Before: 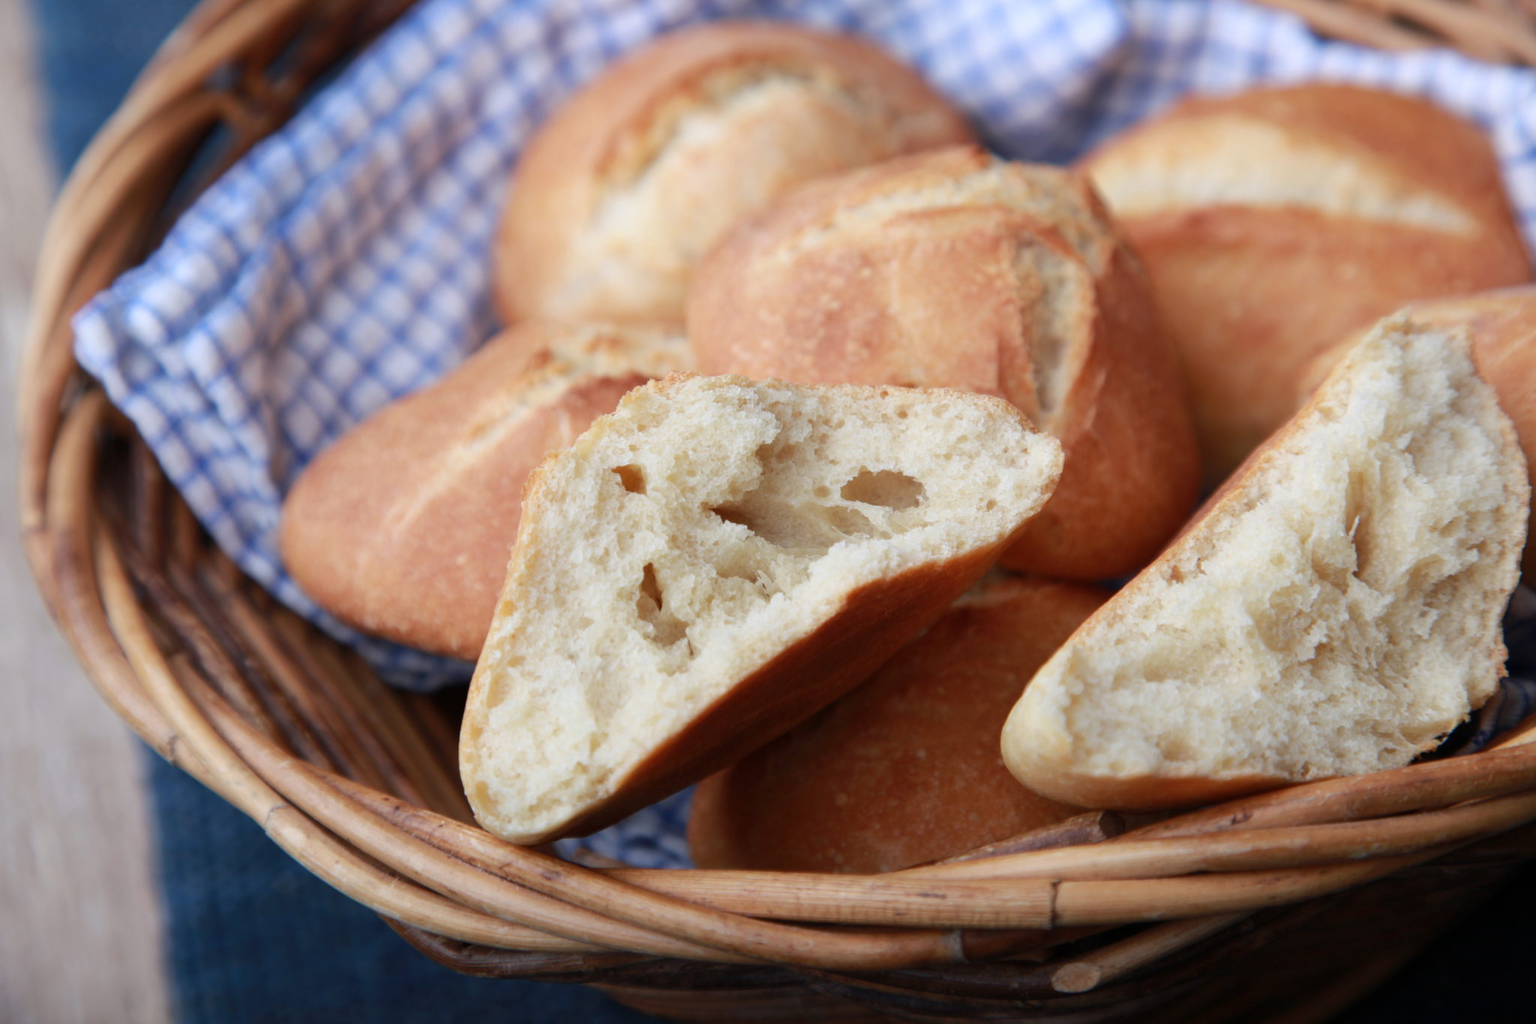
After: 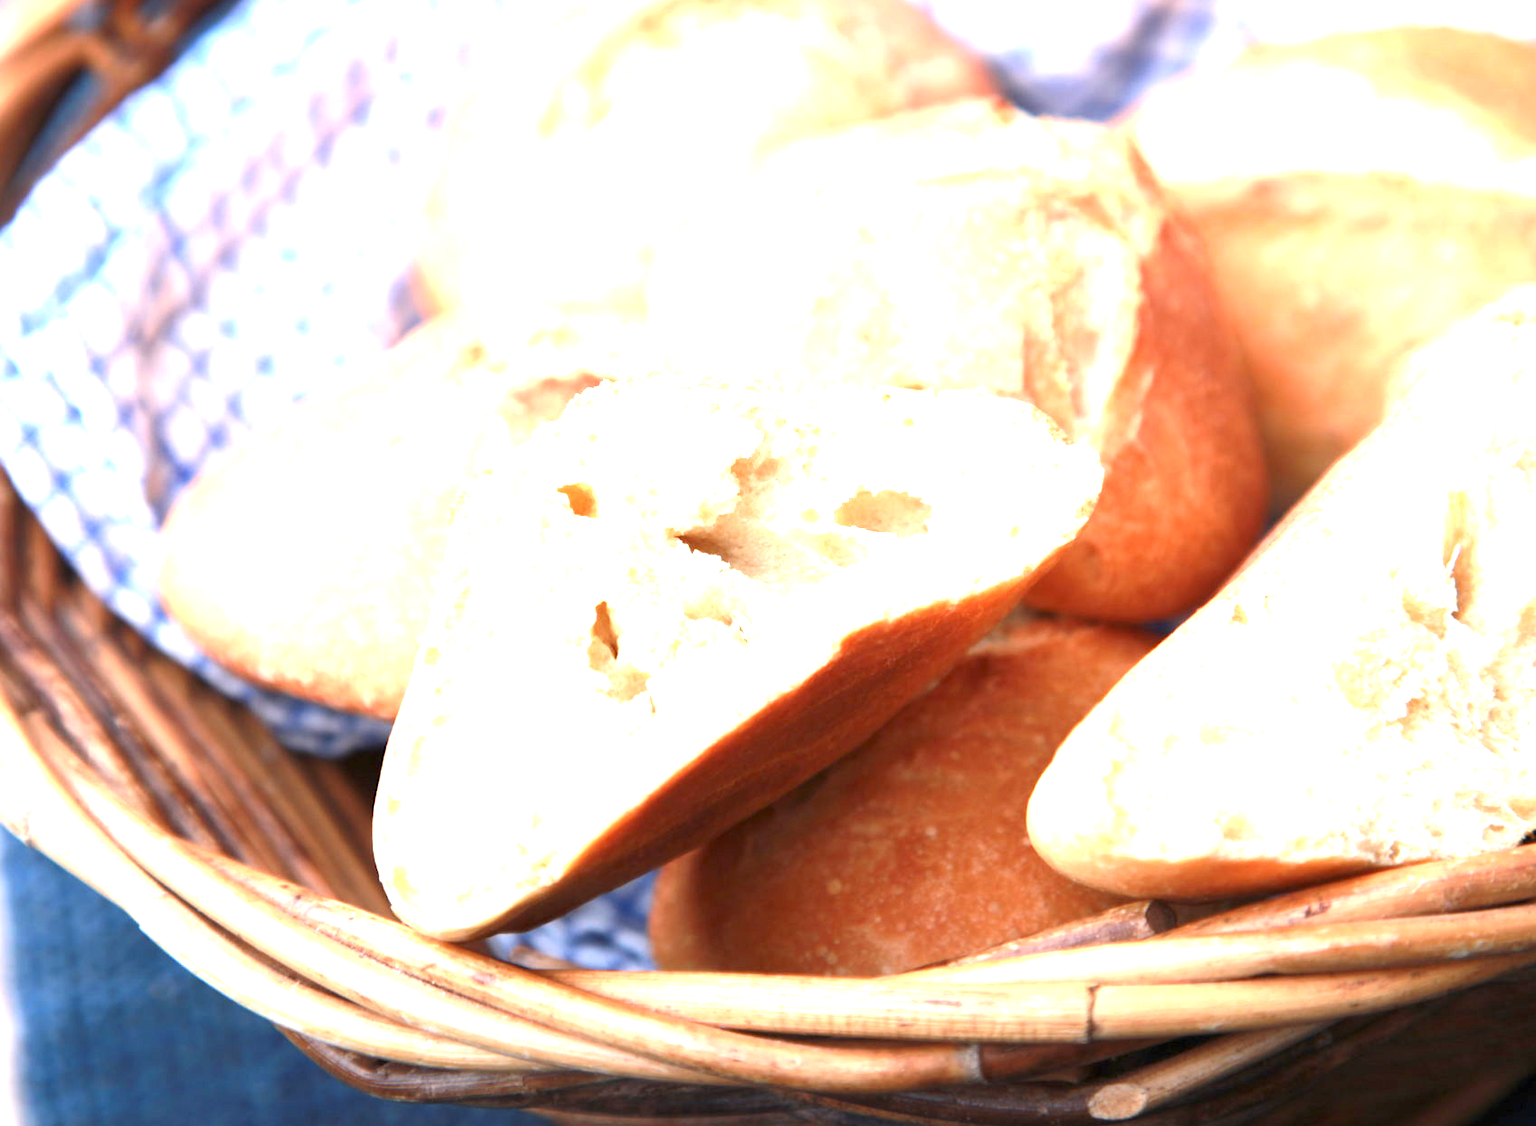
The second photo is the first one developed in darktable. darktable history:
crop: left 9.794%, top 6.308%, right 7.336%, bottom 2.429%
contrast brightness saturation: contrast 0.071
exposure: exposure 2.205 EV, compensate highlight preservation false
